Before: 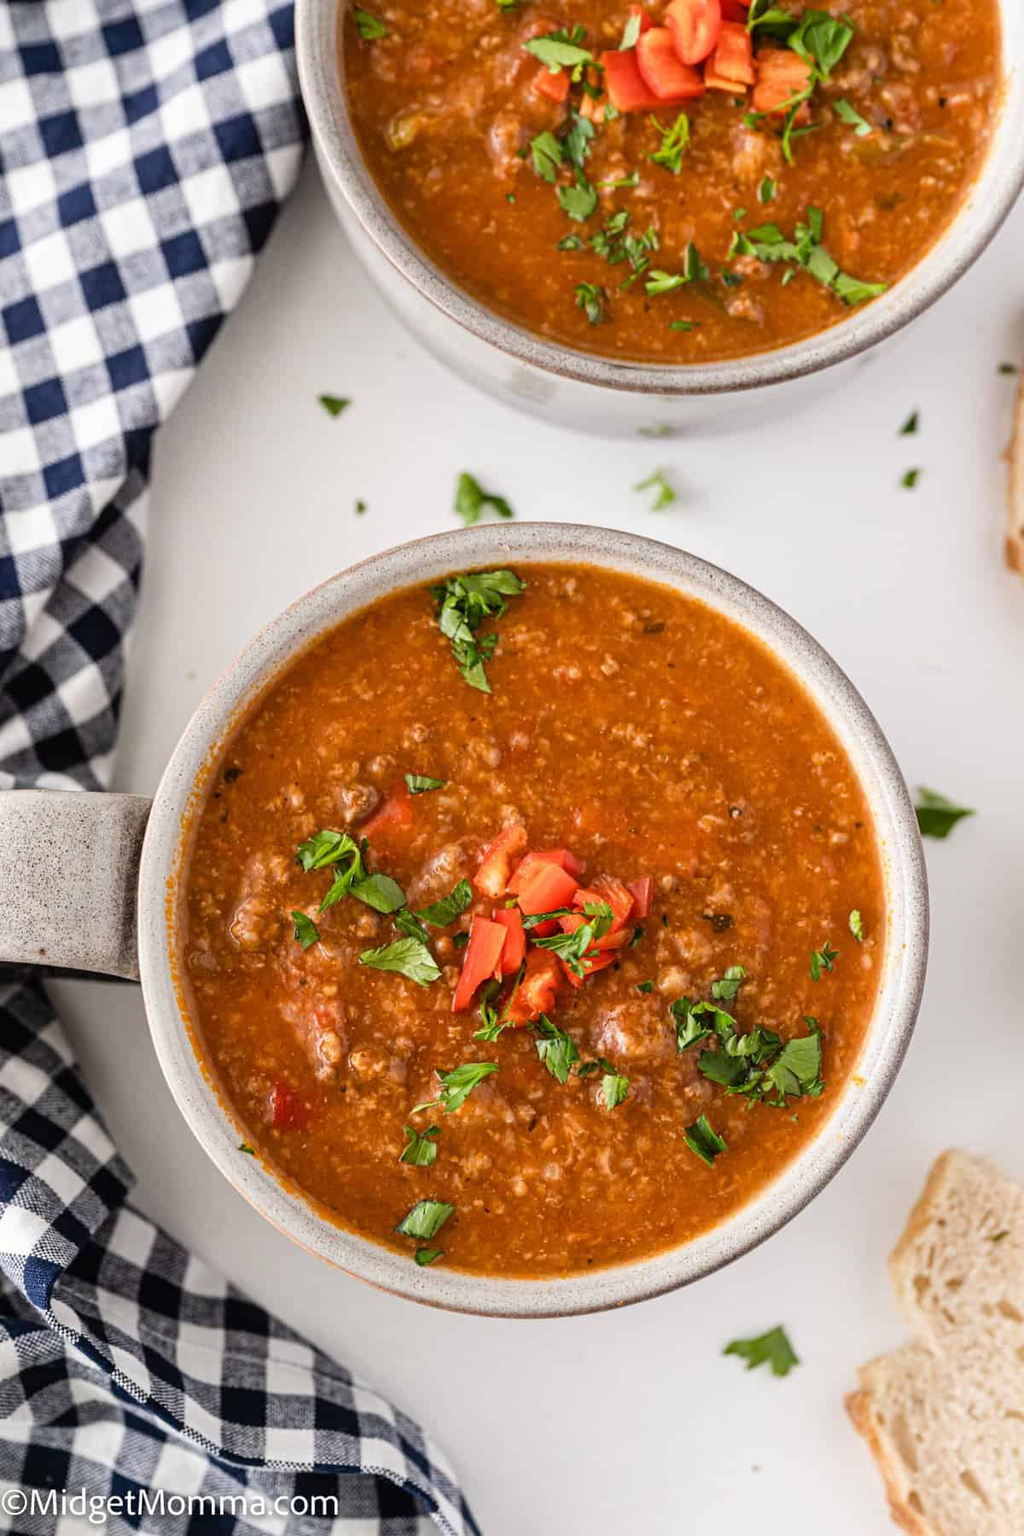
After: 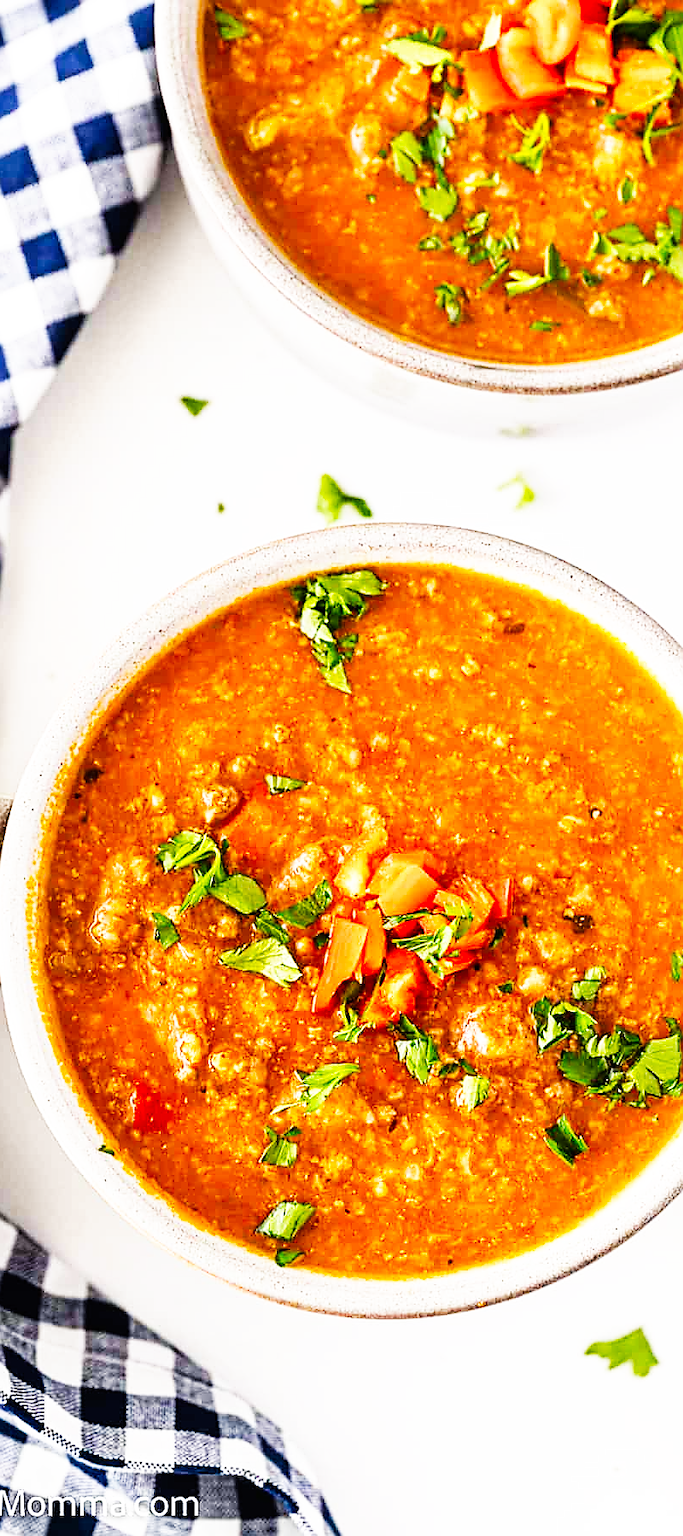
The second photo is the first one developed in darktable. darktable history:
sharpen: radius 1.354, amount 1.253, threshold 0.844
tone equalizer: on, module defaults
base curve: curves: ch0 [(0, 0) (0.007, 0.004) (0.027, 0.03) (0.046, 0.07) (0.207, 0.54) (0.442, 0.872) (0.673, 0.972) (1, 1)], preserve colors none
crop and rotate: left 13.711%, right 19.478%
color balance rgb: shadows lift › chroma 2.012%, shadows lift › hue 247.16°, highlights gain › luminance 10.21%, linear chroma grading › shadows 9.995%, linear chroma grading › highlights 10.104%, linear chroma grading › global chroma 14.649%, linear chroma grading › mid-tones 14.977%, perceptual saturation grading › global saturation -1.797%, perceptual saturation grading › highlights -7.342%, perceptual saturation grading › mid-tones 7.696%, perceptual saturation grading › shadows 3.1%
